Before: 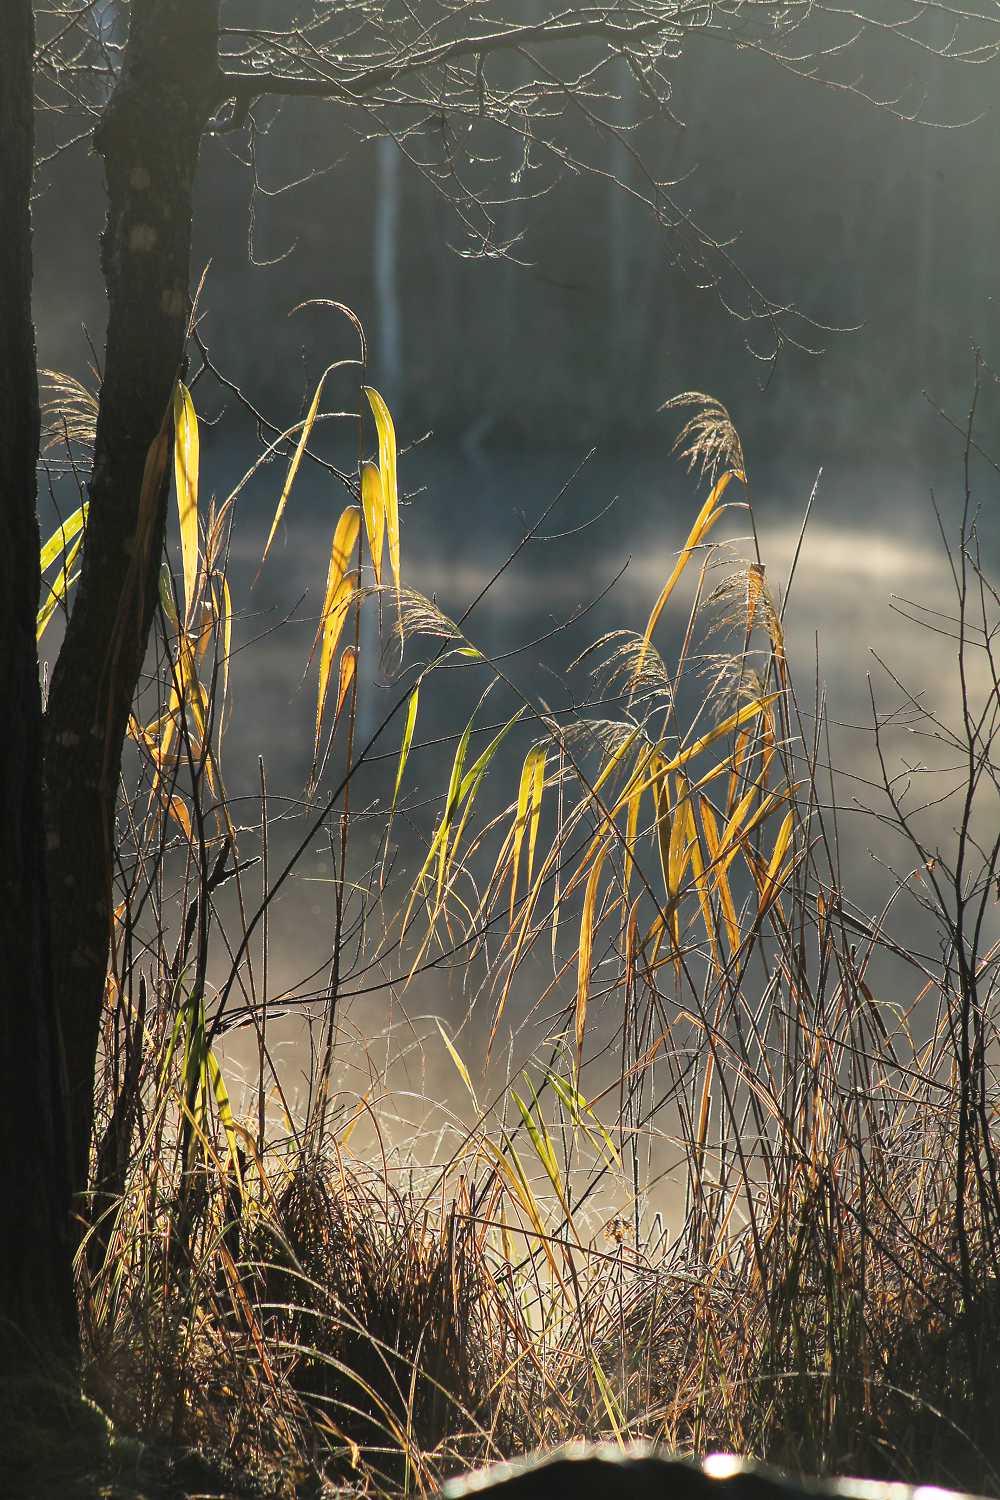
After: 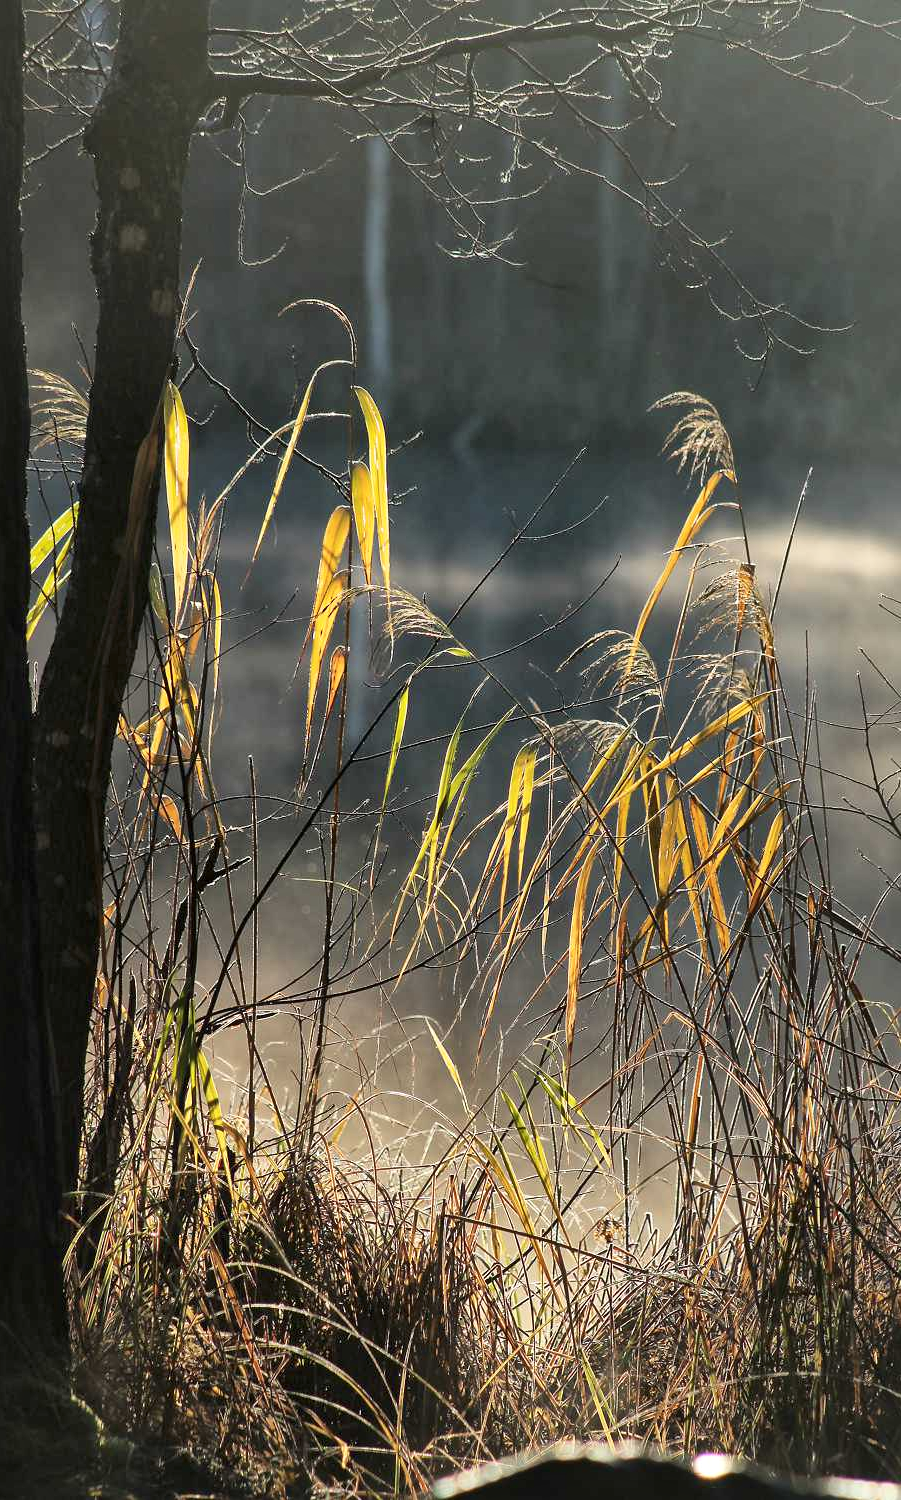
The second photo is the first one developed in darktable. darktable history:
crop and rotate: left 1.088%, right 8.807%
local contrast: mode bilateral grid, contrast 20, coarseness 50, detail 159%, midtone range 0.2
rotate and perspective: crop left 0, crop top 0
